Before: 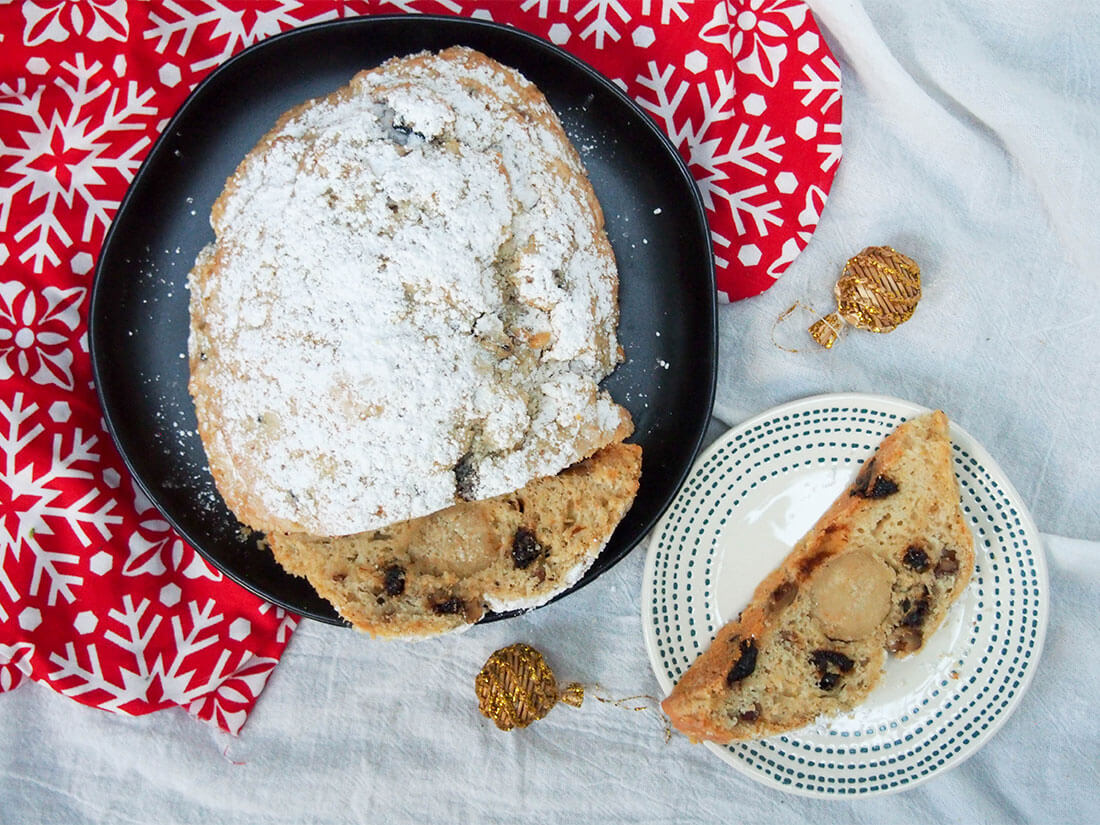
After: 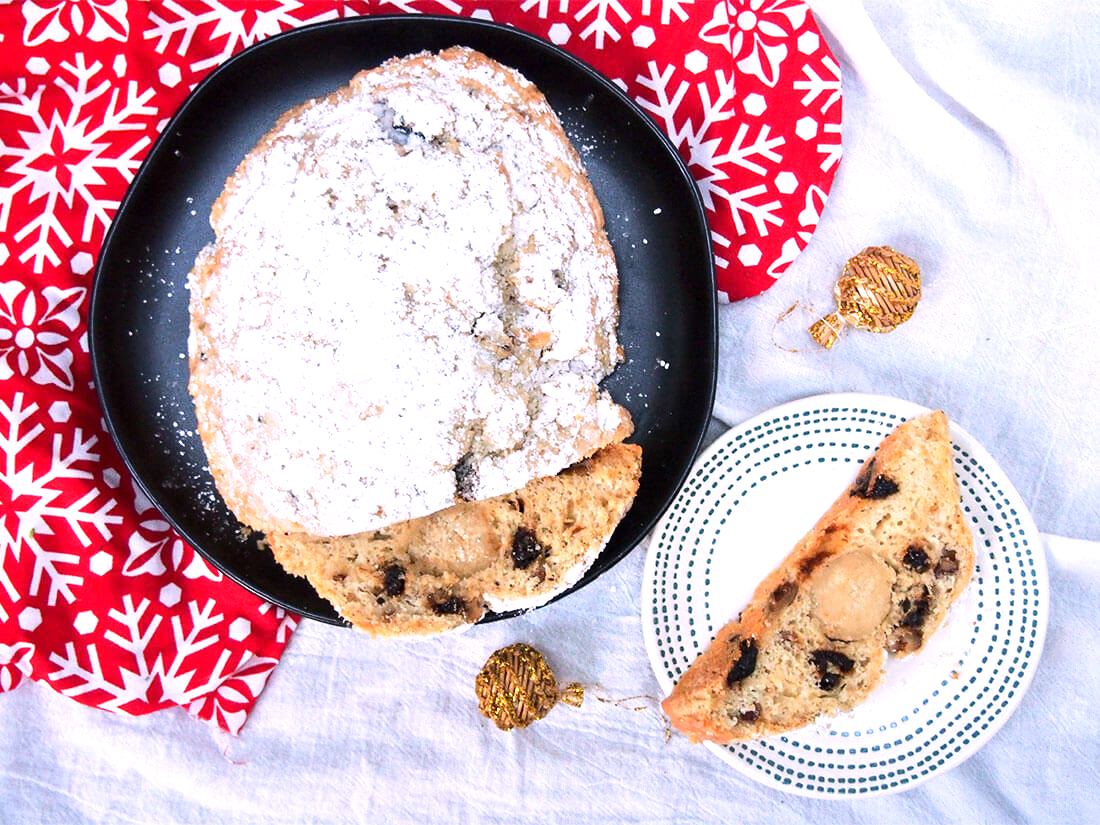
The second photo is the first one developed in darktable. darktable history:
white balance: red 1.066, blue 1.119
tone equalizer: -8 EV 0.001 EV, -7 EV -0.002 EV, -6 EV 0.002 EV, -5 EV -0.03 EV, -4 EV -0.116 EV, -3 EV -0.169 EV, -2 EV 0.24 EV, -1 EV 0.702 EV, +0 EV 0.493 EV
